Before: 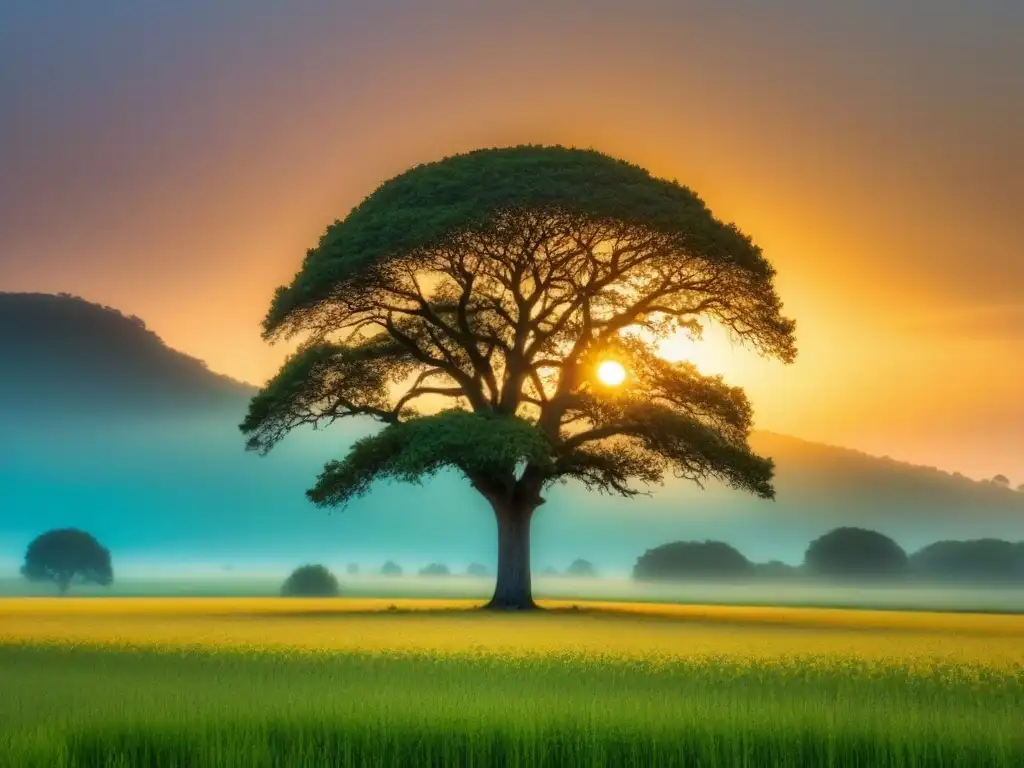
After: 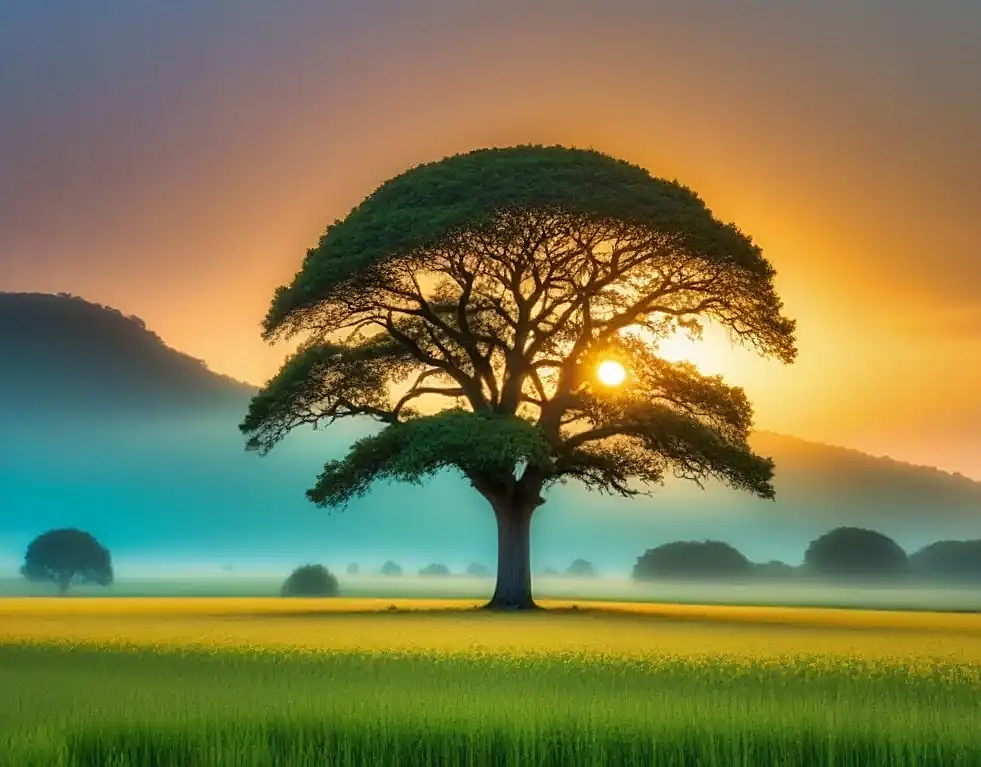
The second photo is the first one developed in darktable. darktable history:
crop: right 4.131%, bottom 0.022%
shadows and highlights: shadows 58.36, highlights color adjustment 41.16%, soften with gaussian
sharpen: on, module defaults
